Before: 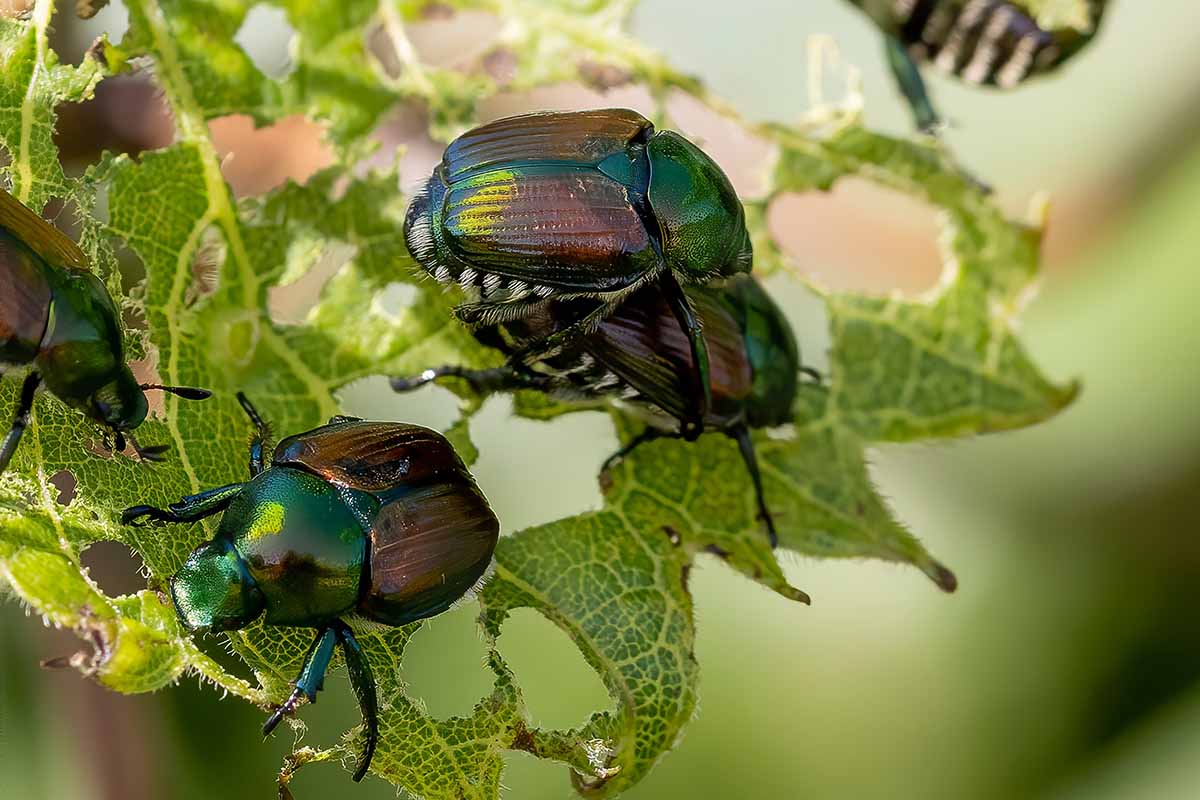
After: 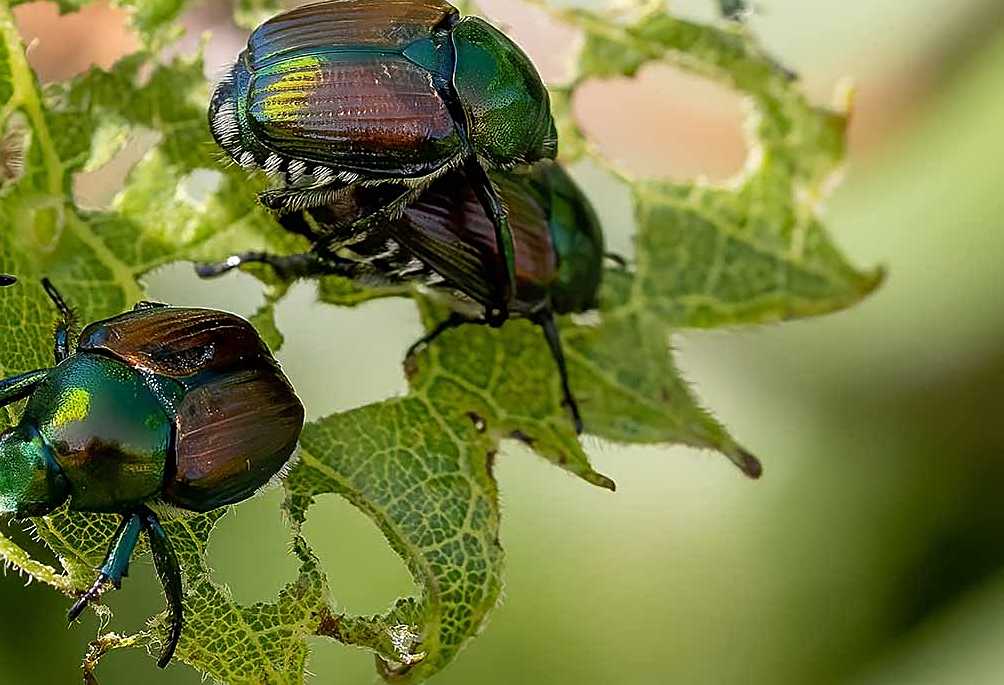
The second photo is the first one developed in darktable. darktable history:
crop: left 16.261%, top 14.308%
sharpen: on, module defaults
